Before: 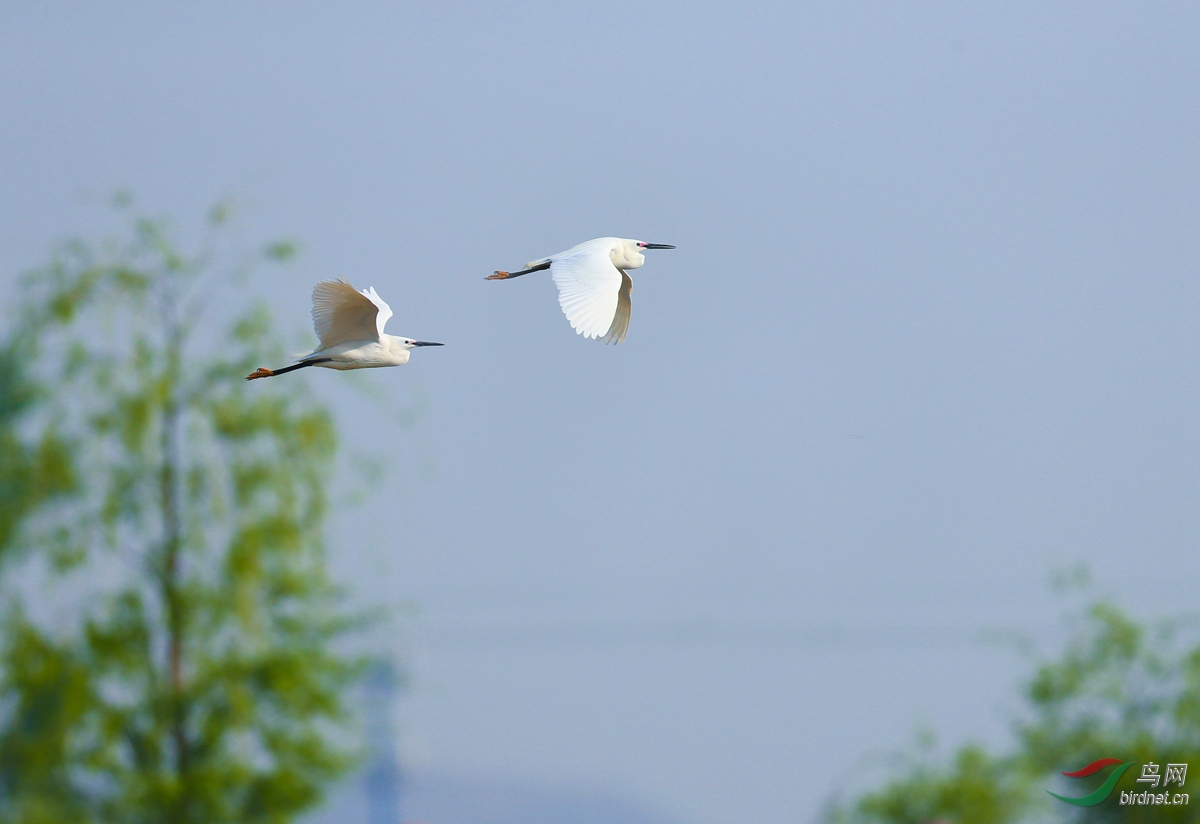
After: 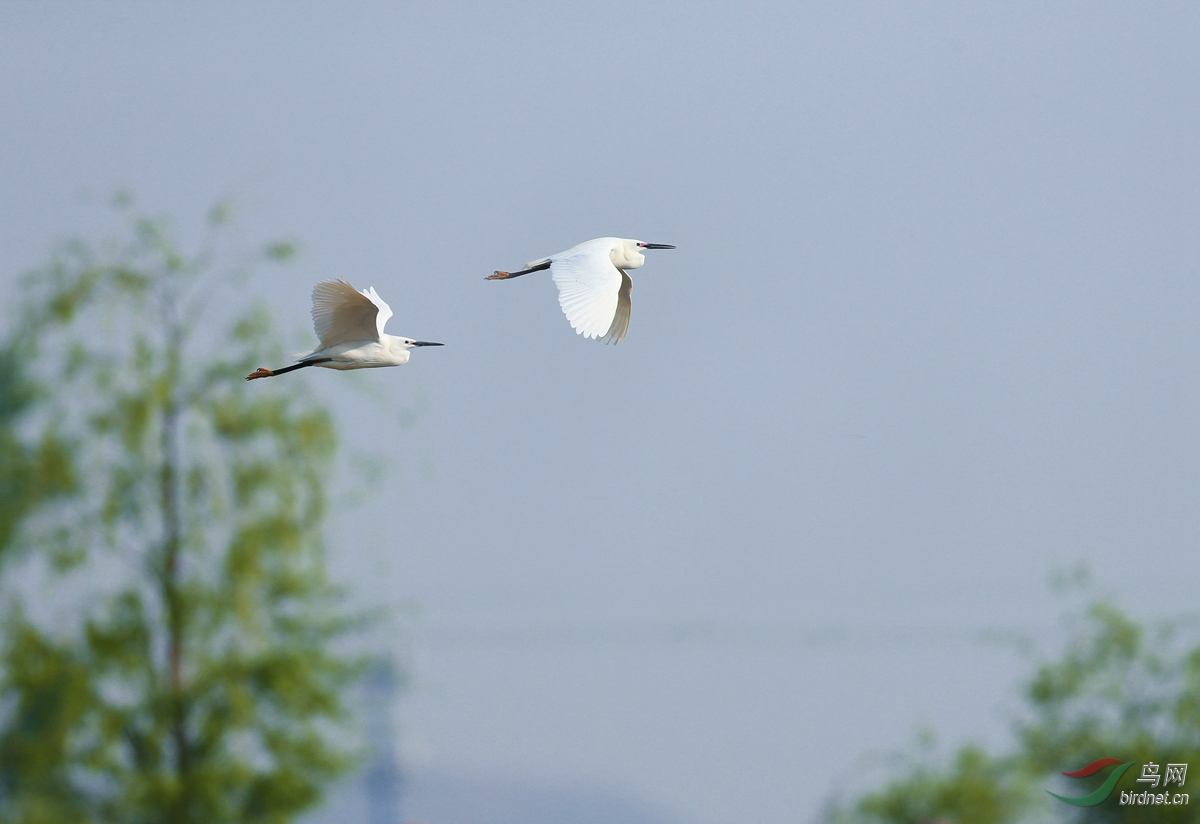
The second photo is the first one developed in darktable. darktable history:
contrast brightness saturation: contrast 0.065, brightness -0.013, saturation -0.24
